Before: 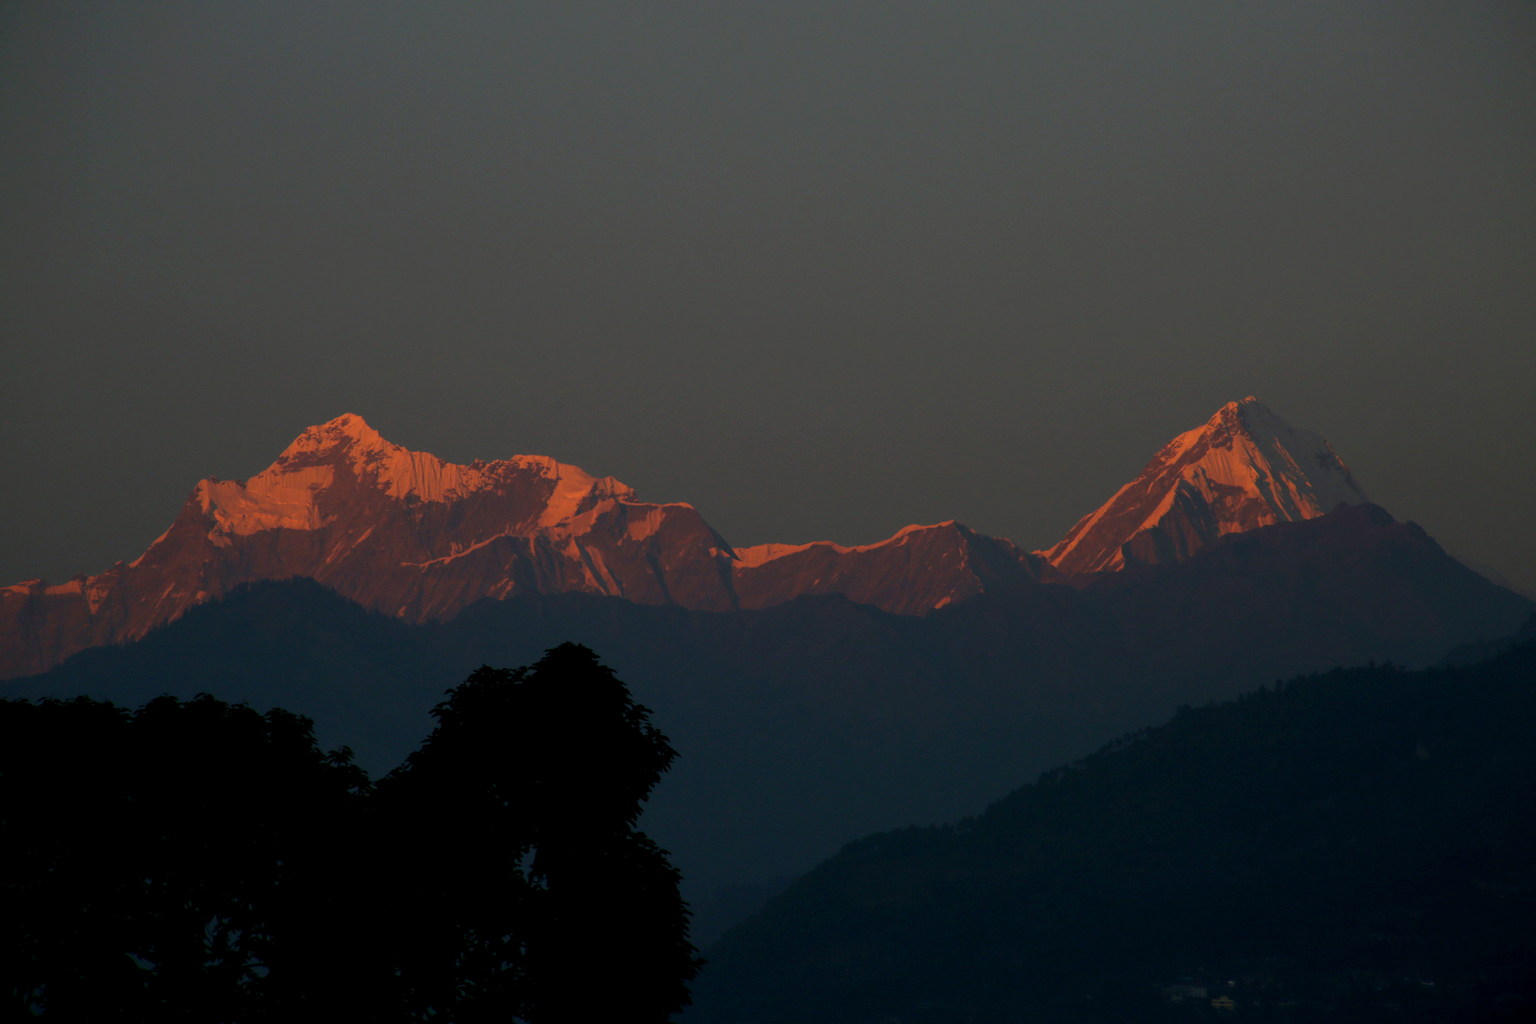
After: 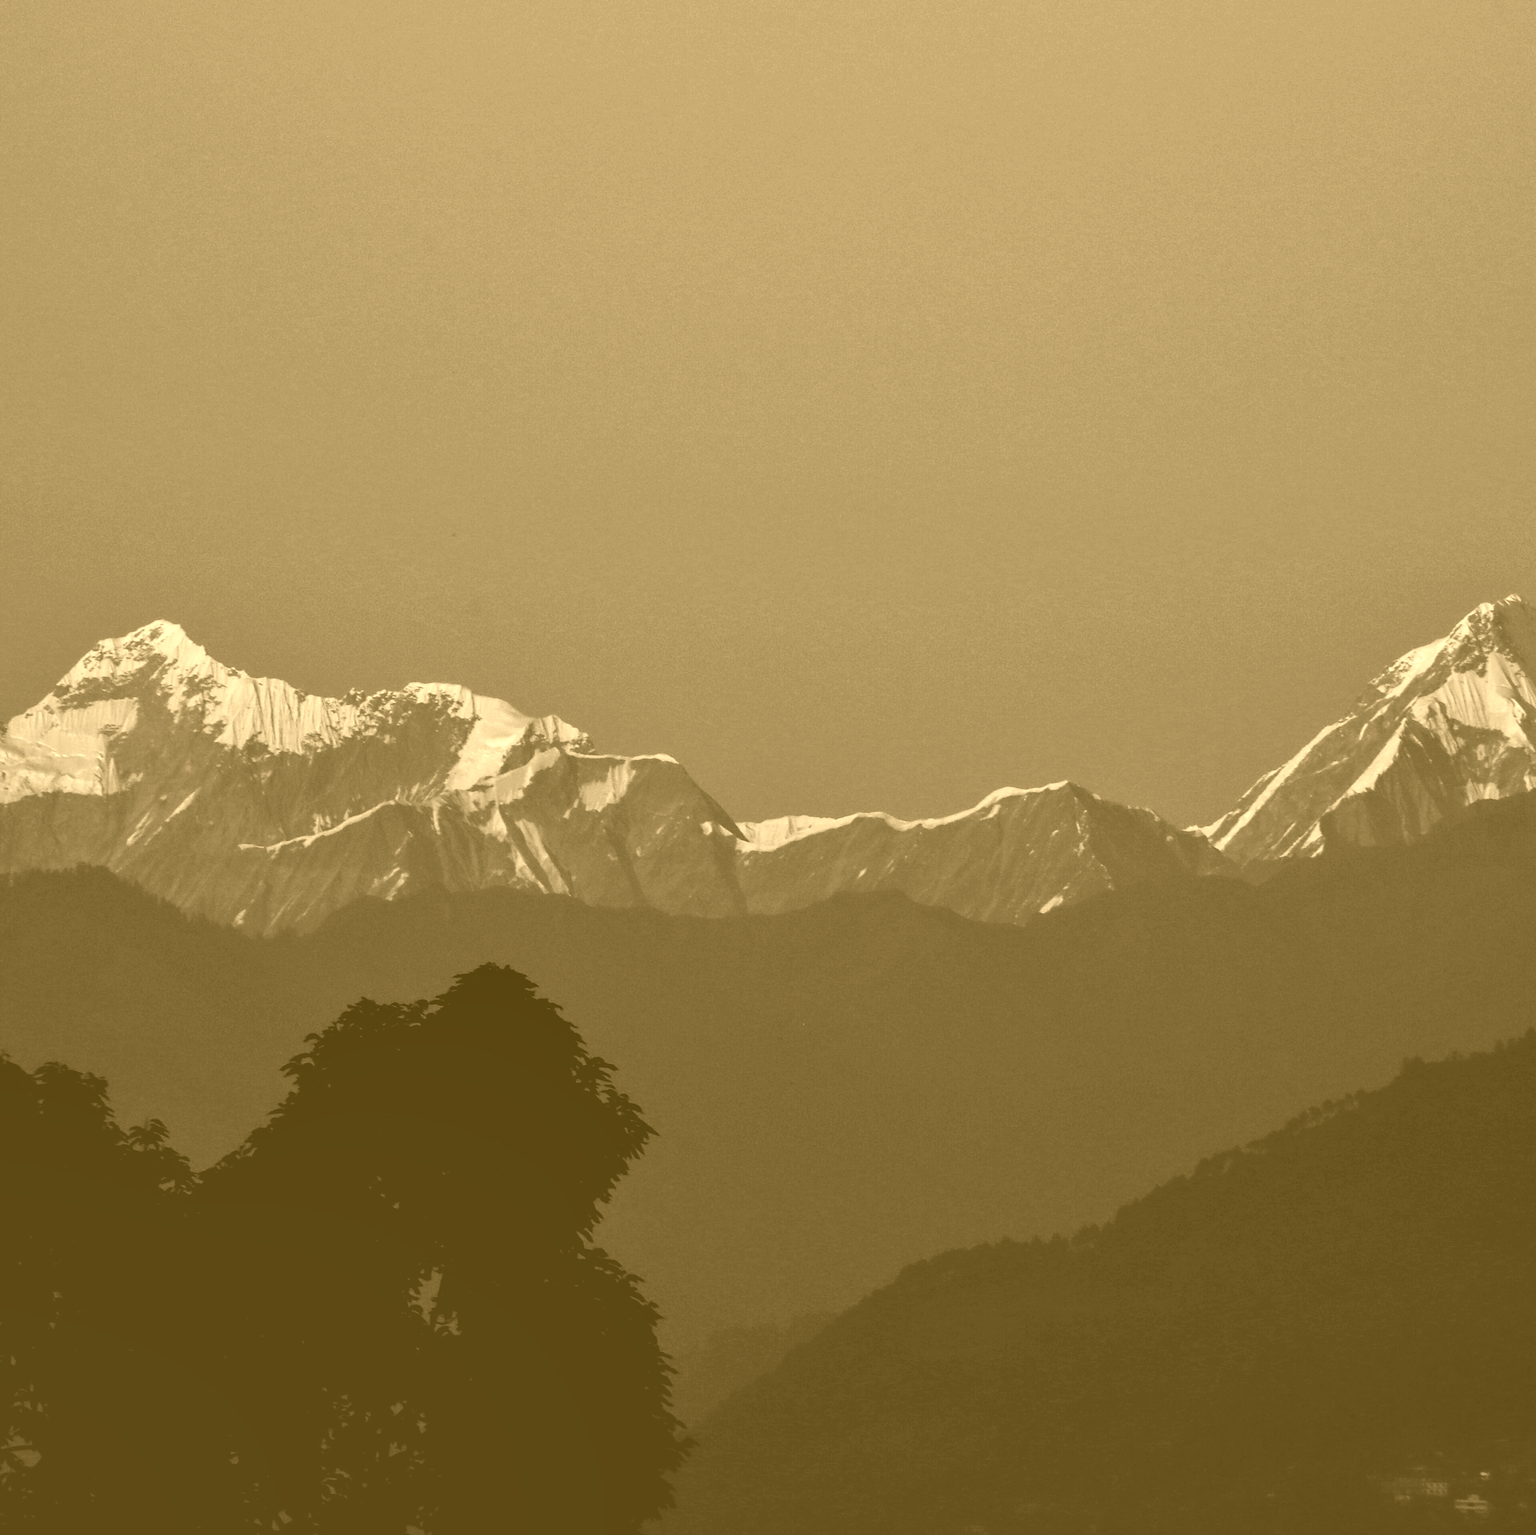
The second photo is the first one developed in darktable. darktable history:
tone curve: curves: ch0 [(0, 0.021) (0.104, 0.093) (0.236, 0.234) (0.456, 0.566) (0.647, 0.78) (0.864, 0.9) (1, 0.932)]; ch1 [(0, 0) (0.353, 0.344) (0.43, 0.401) (0.479, 0.476) (0.502, 0.504) (0.544, 0.534) (0.566, 0.566) (0.612, 0.621) (0.657, 0.679) (1, 1)]; ch2 [(0, 0) (0.34, 0.314) (0.434, 0.43) (0.5, 0.498) (0.528, 0.536) (0.56, 0.576) (0.595, 0.638) (0.644, 0.729) (1, 1)], color space Lab, independent channels, preserve colors none
shadows and highlights: shadows 37.27, highlights -28.18, soften with gaussian
colorize: hue 36°, source mix 100%
crop and rotate: left 15.754%, right 17.579%
local contrast: on, module defaults
sharpen: on, module defaults
